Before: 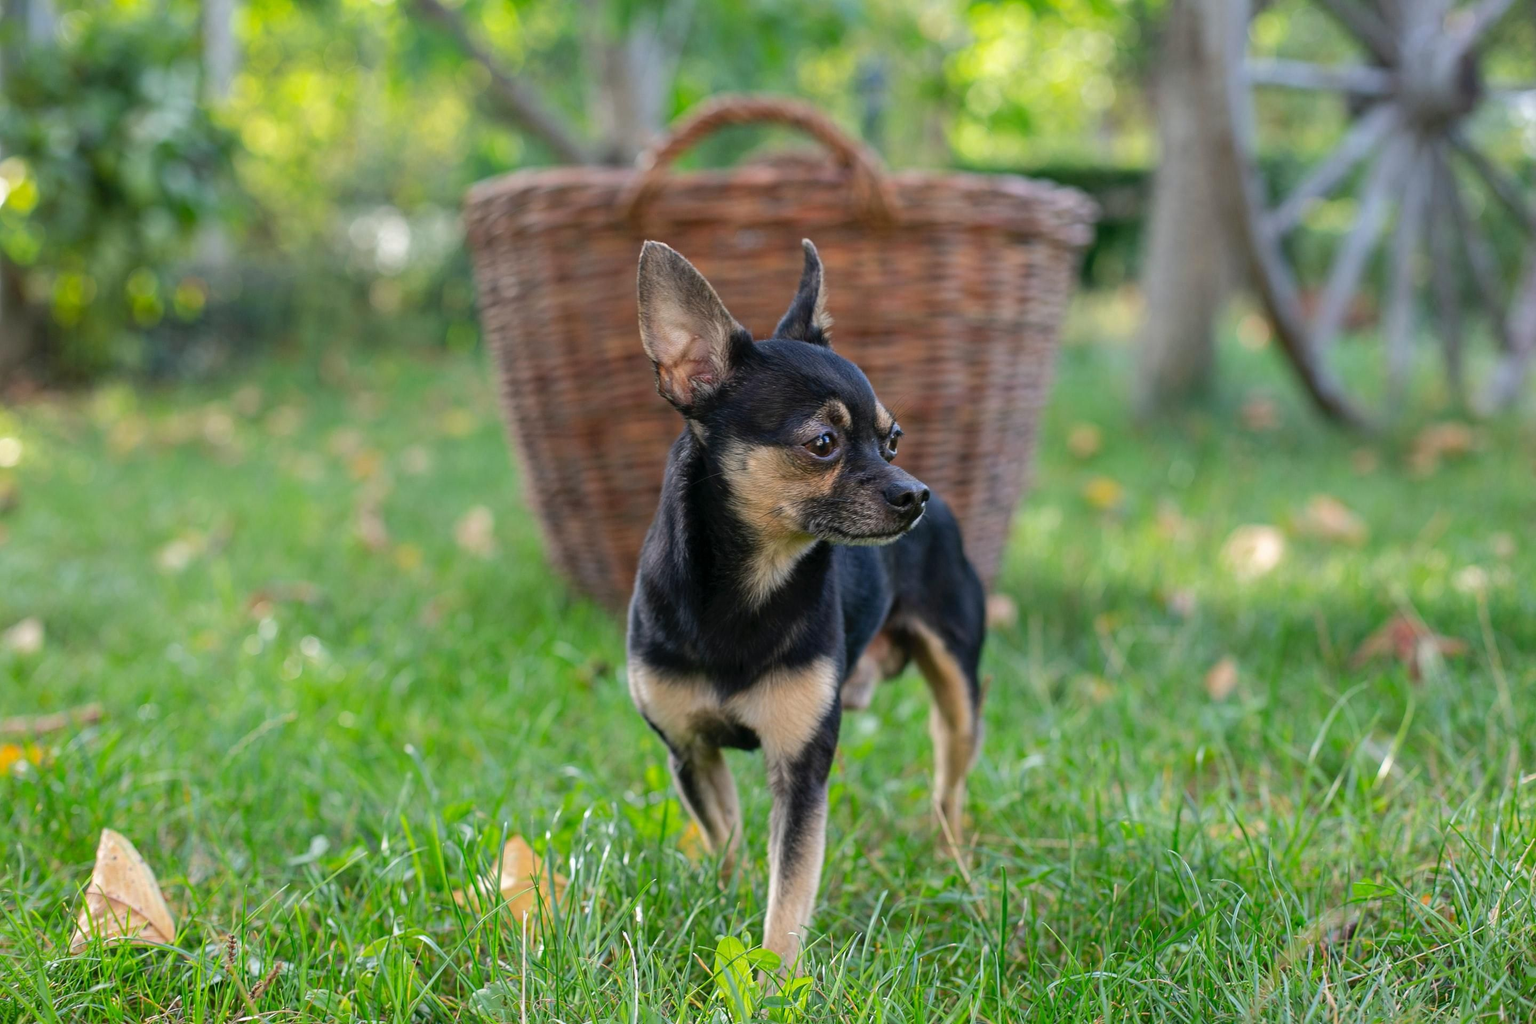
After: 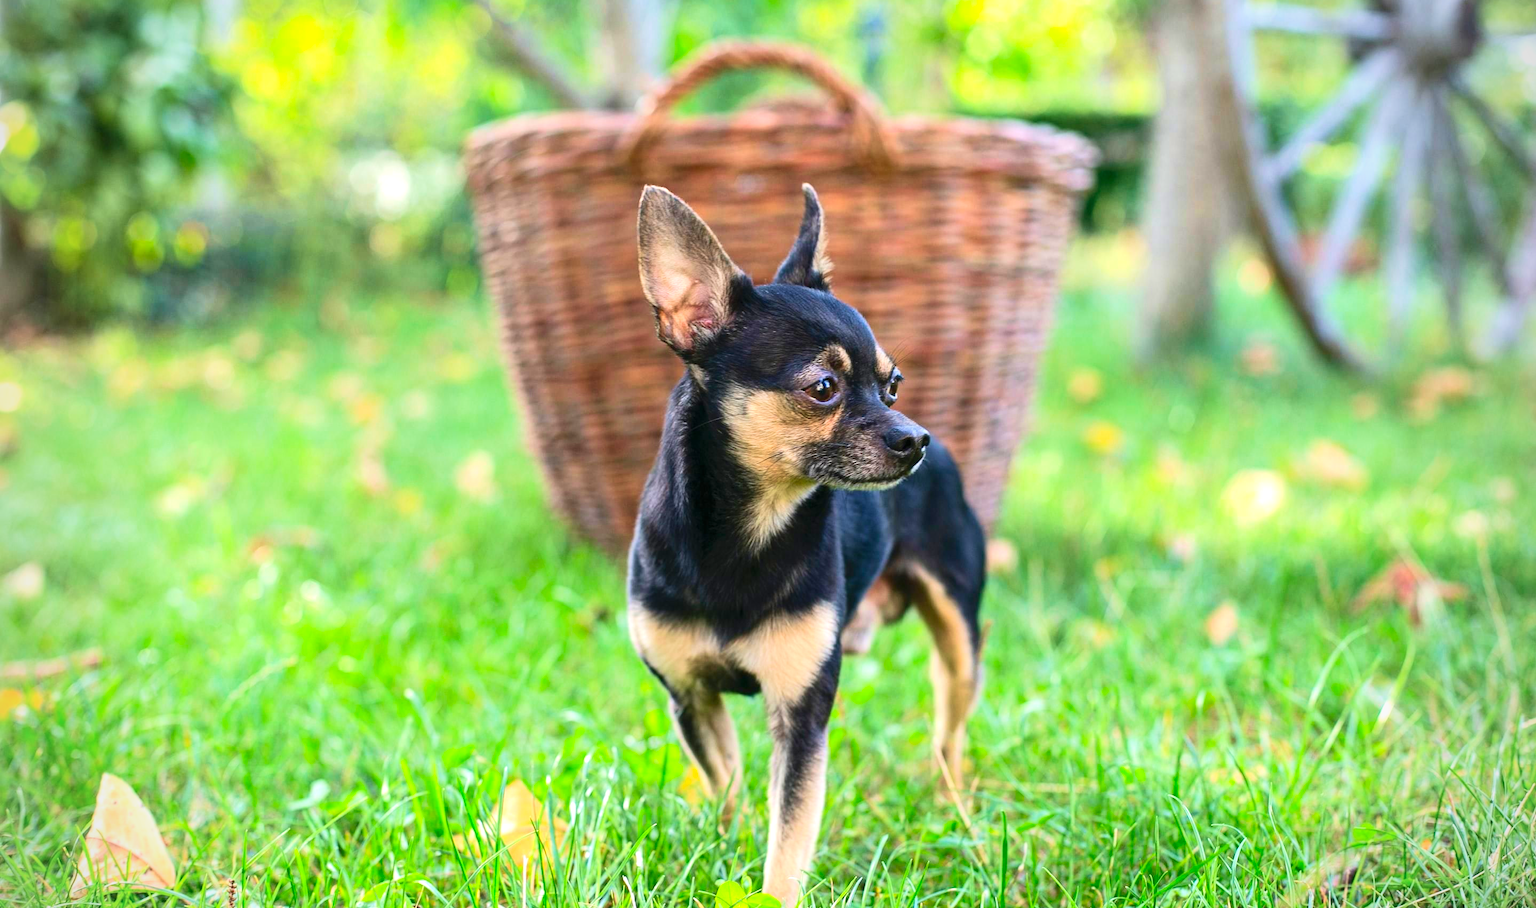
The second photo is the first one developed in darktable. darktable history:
crop and rotate: top 5.448%, bottom 5.775%
tone equalizer: on, module defaults
vignetting: fall-off radius 63.45%, unbound false
velvia: on, module defaults
contrast brightness saturation: contrast 0.231, brightness 0.114, saturation 0.286
exposure: black level correction 0, exposure 0.701 EV, compensate highlight preservation false
